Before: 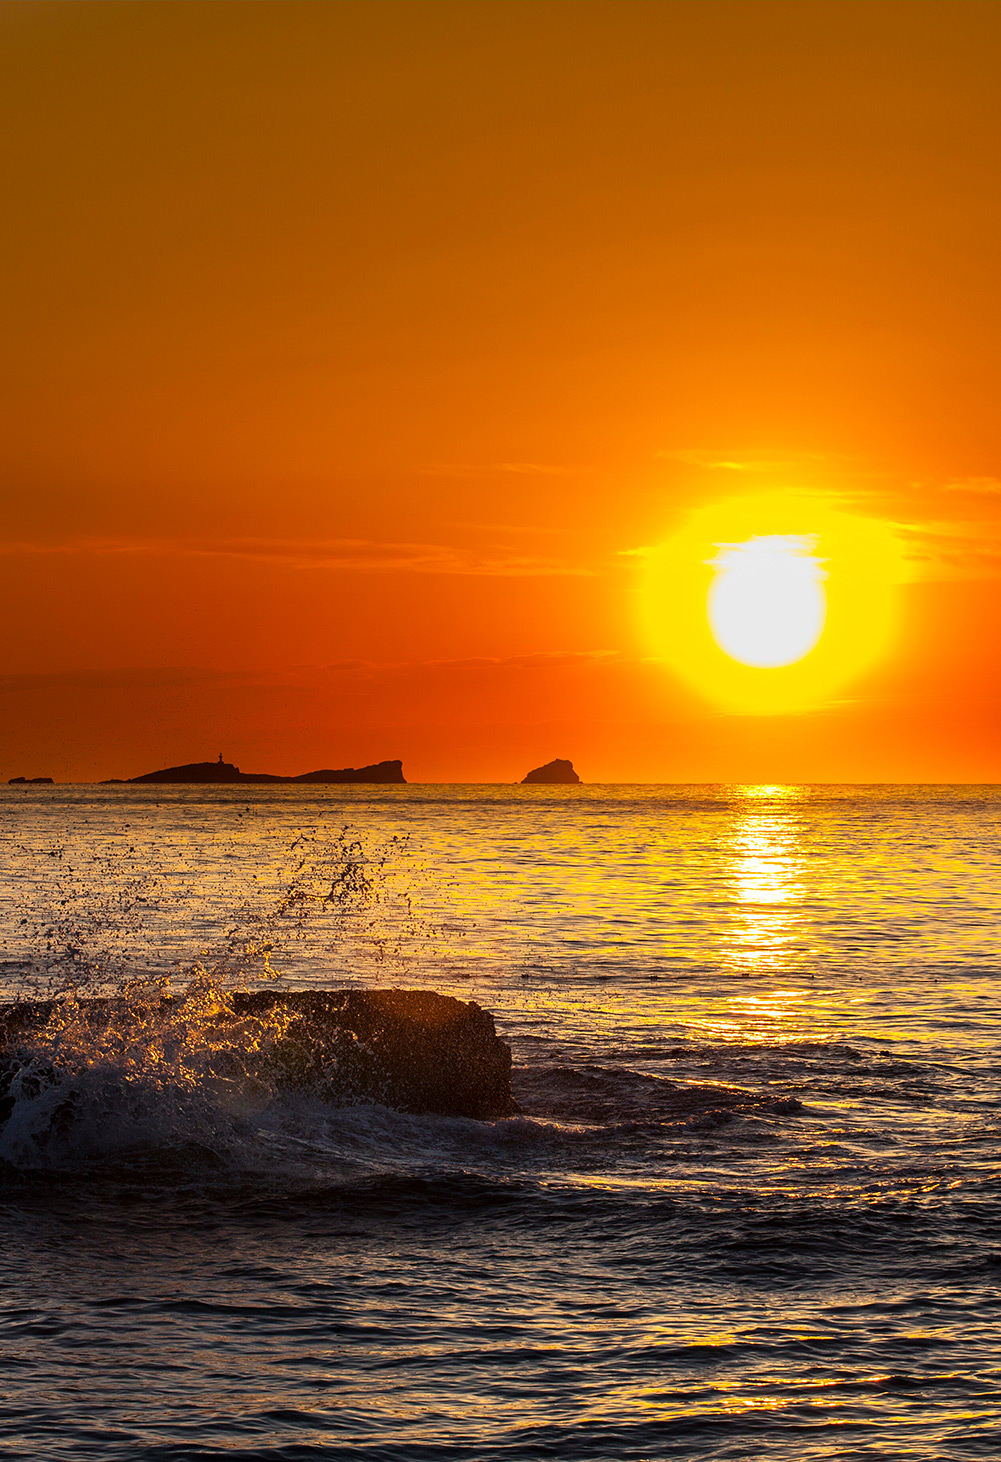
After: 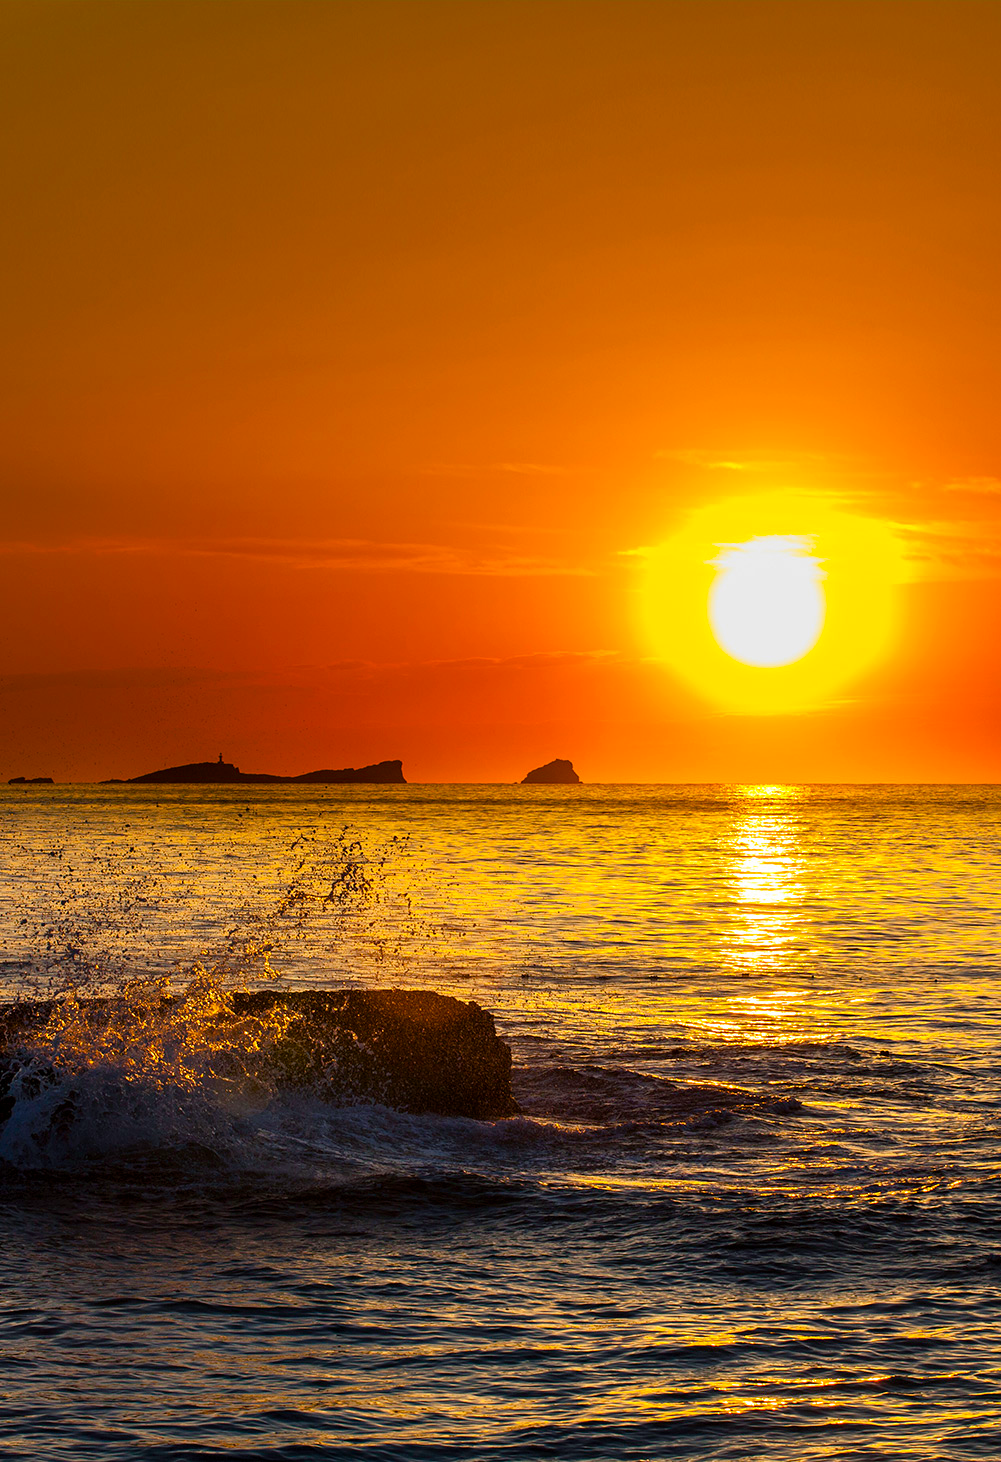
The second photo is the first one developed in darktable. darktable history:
color balance rgb: shadows lift › chroma 2.009%, shadows lift › hue 185.48°, linear chroma grading › shadows -3.413%, linear chroma grading › highlights -3.603%, perceptual saturation grading › global saturation 20%, perceptual saturation grading › highlights -25.766%, perceptual saturation grading › shadows 25.826%, global vibrance 40.802%
